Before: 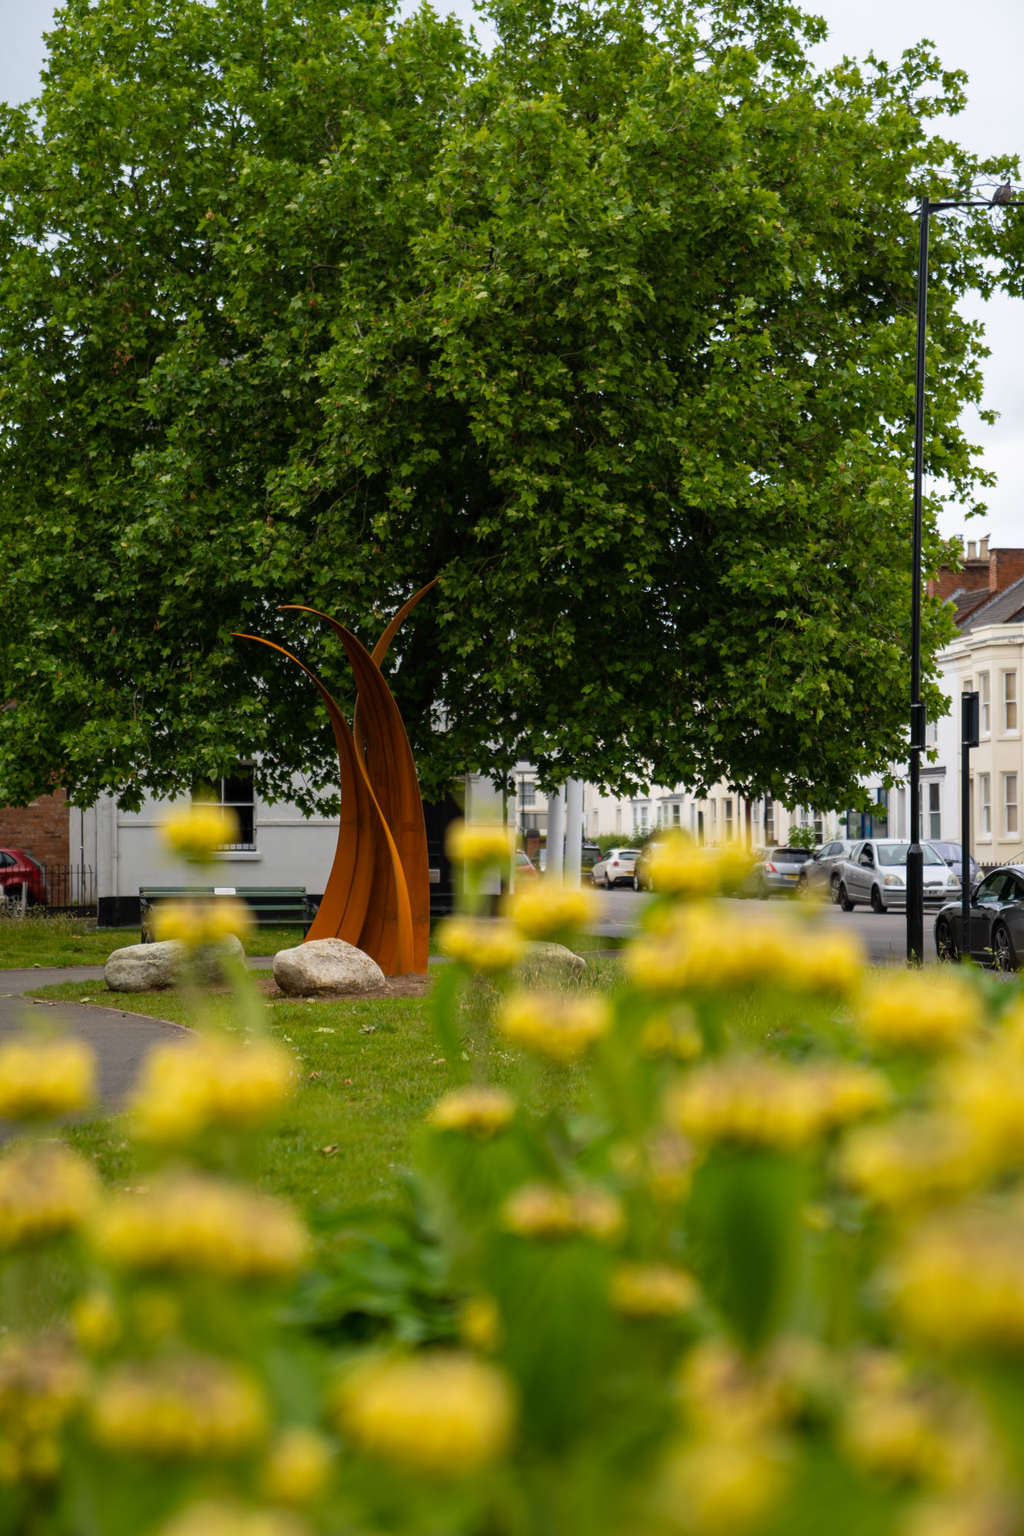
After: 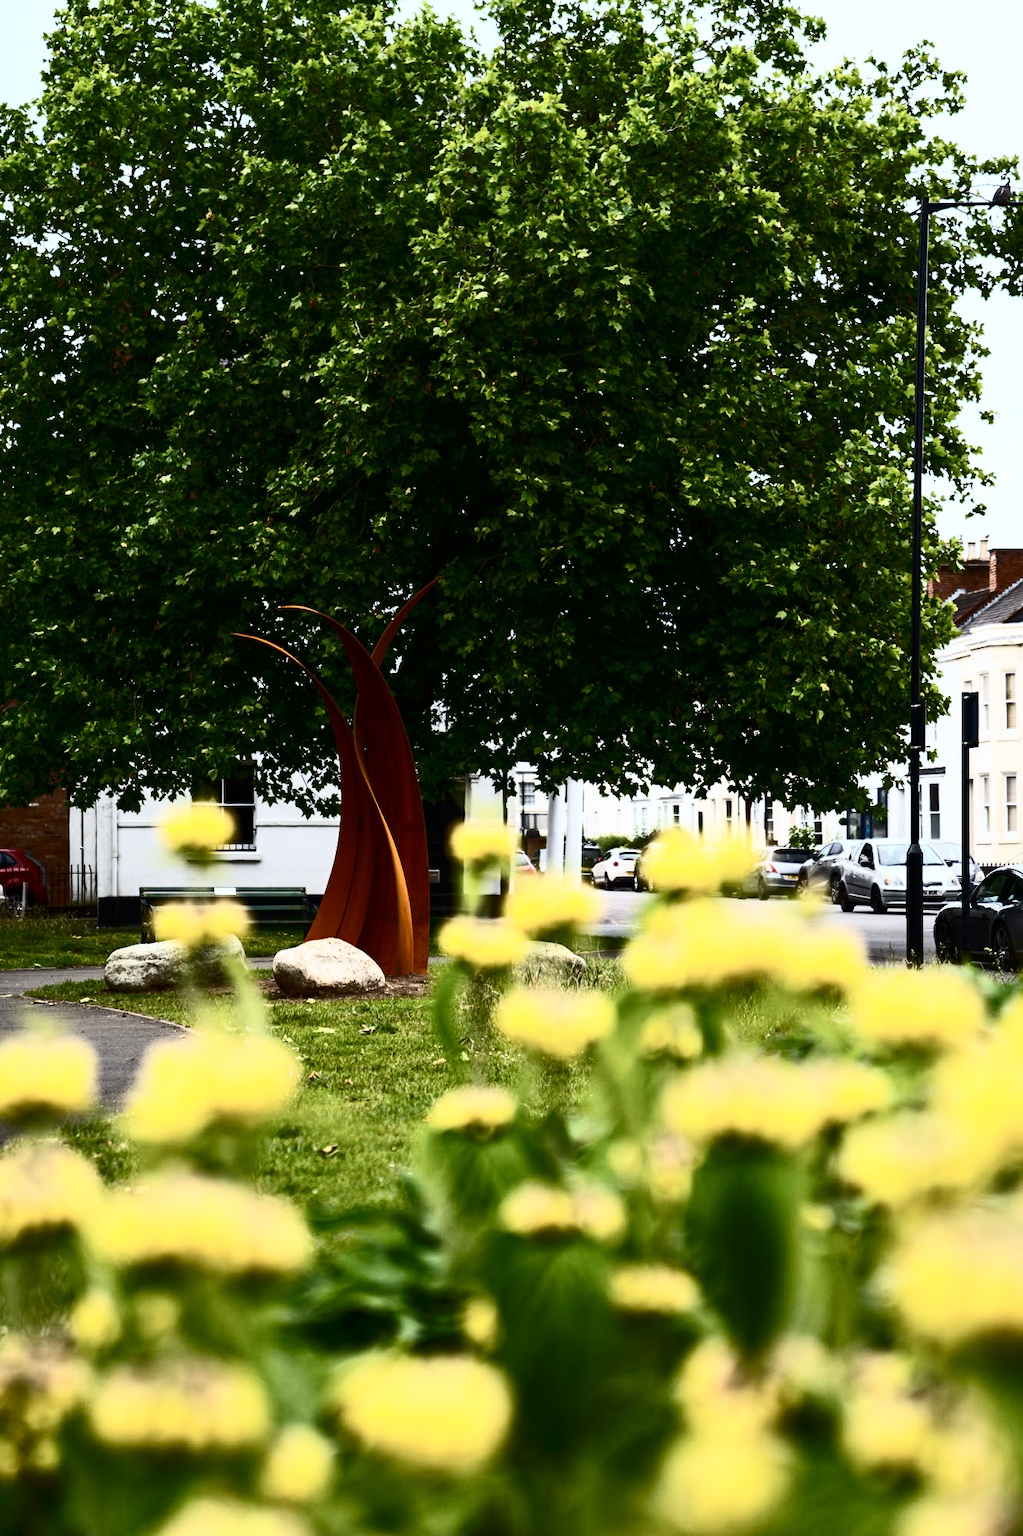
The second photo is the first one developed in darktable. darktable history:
white balance: red 0.967, blue 1.049
contrast brightness saturation: contrast 0.93, brightness 0.2
